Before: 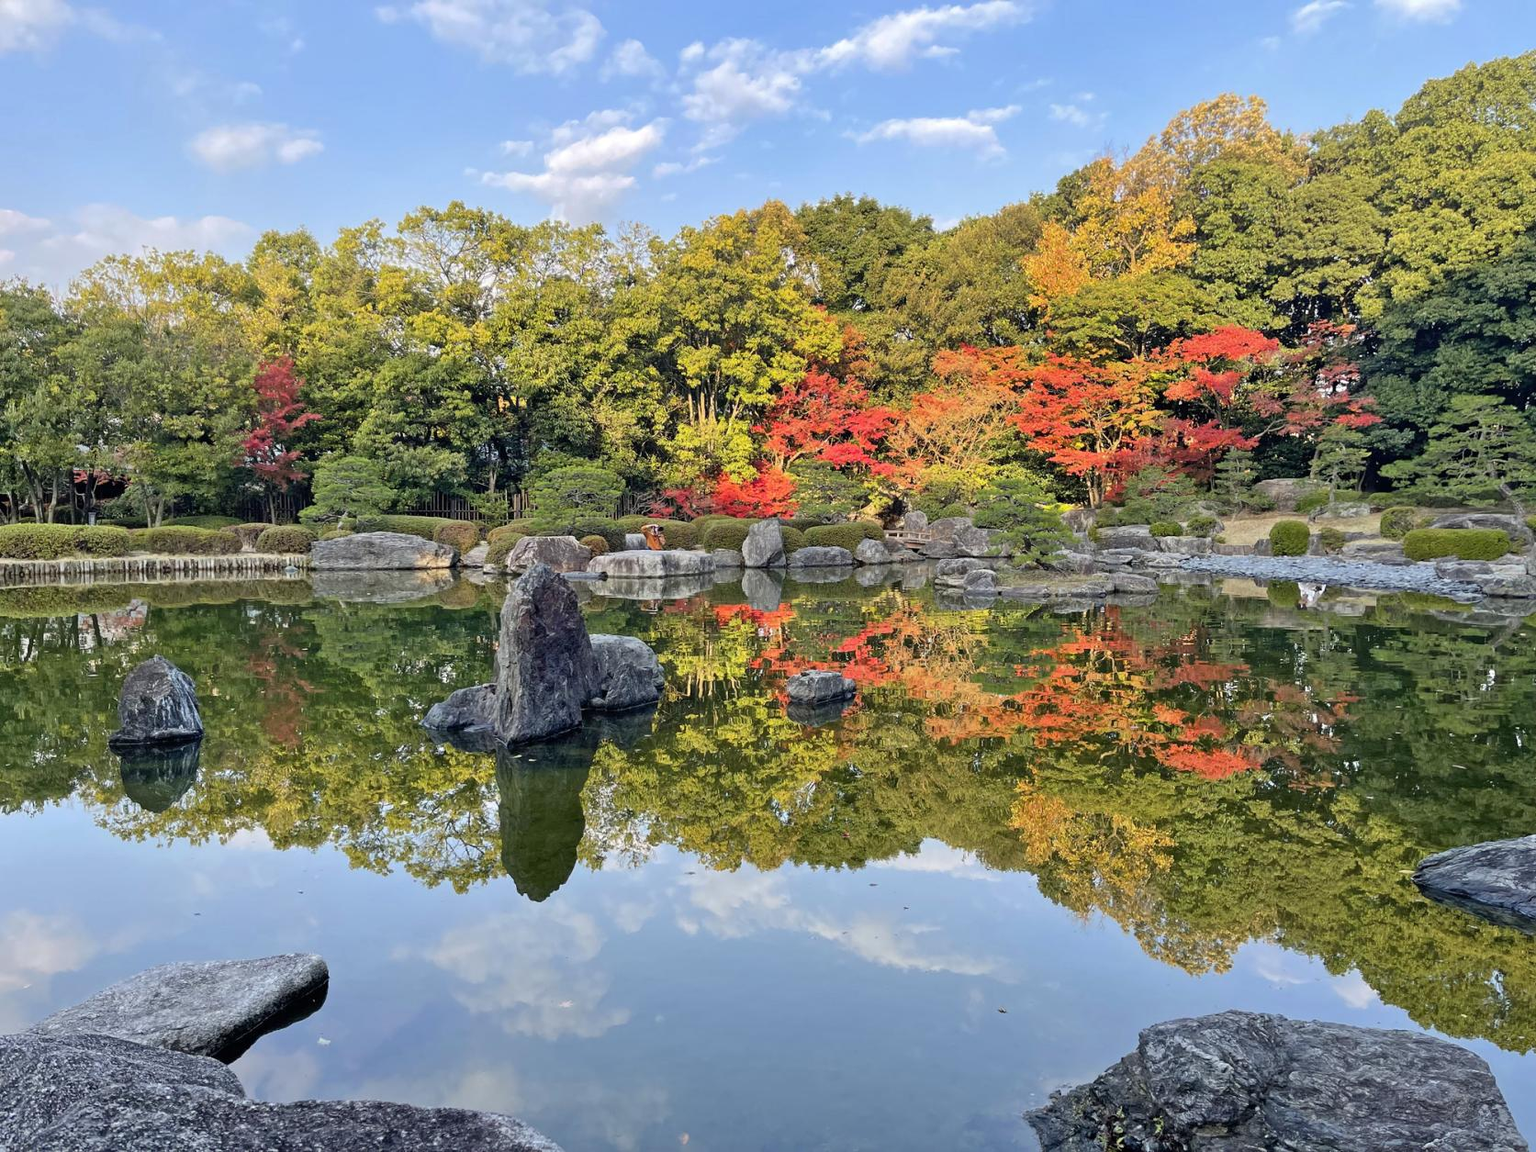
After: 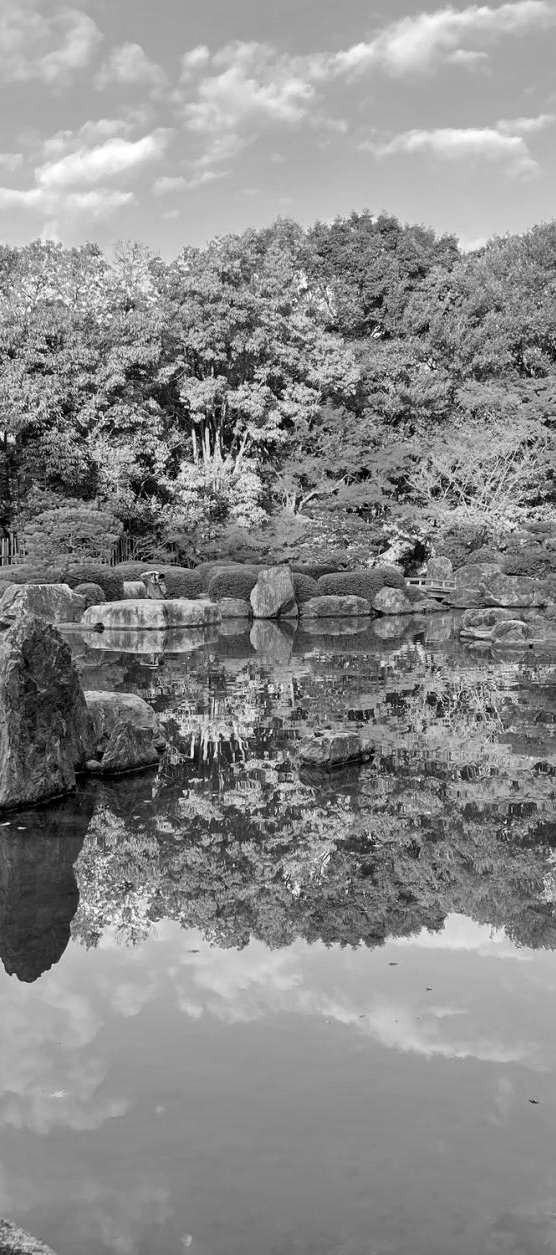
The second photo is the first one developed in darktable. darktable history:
local contrast: mode bilateral grid, contrast 20, coarseness 50, detail 120%, midtone range 0.2
crop: left 33.36%, right 33.36%
monochrome: a -6.99, b 35.61, size 1.4
